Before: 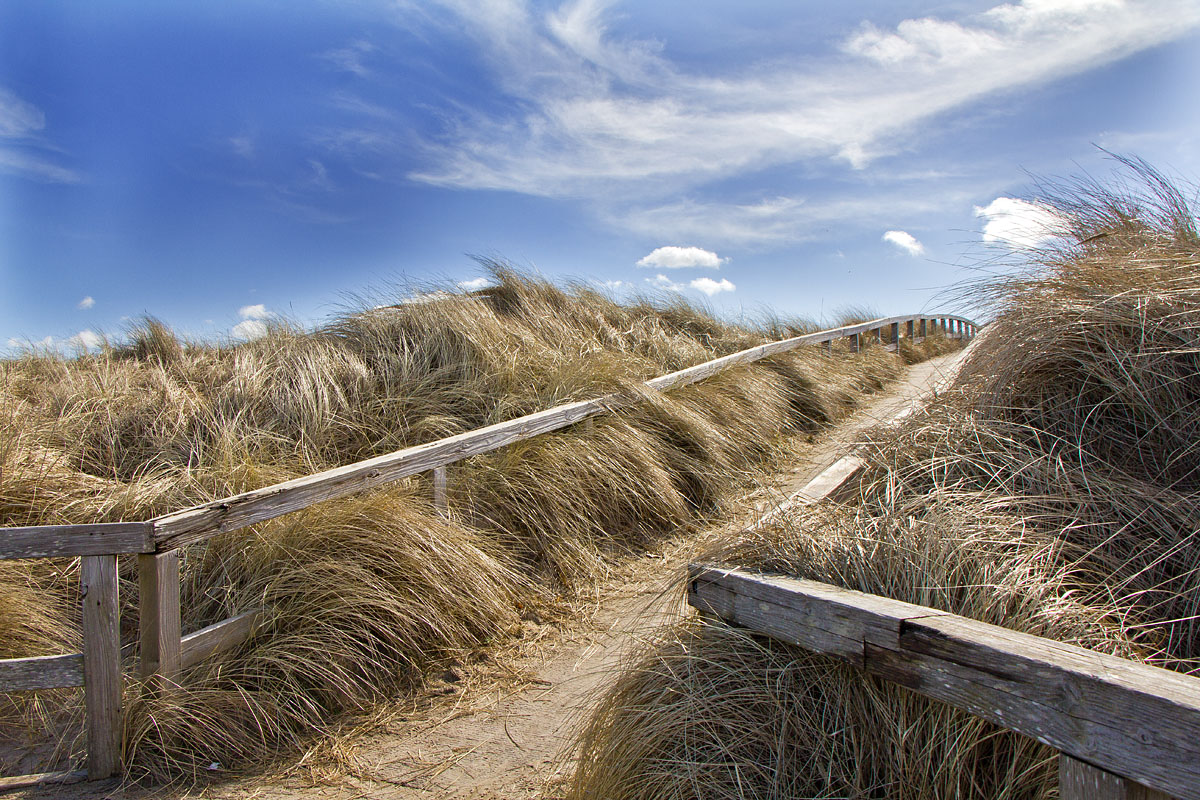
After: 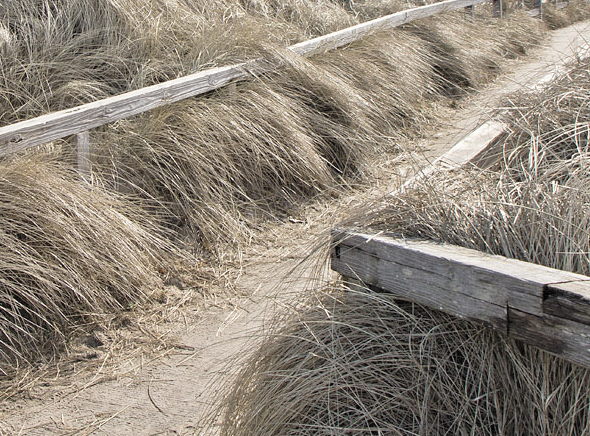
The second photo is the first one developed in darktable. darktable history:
contrast brightness saturation: brightness 0.187, saturation -0.49
crop: left 29.759%, top 41.929%, right 21.023%, bottom 3.515%
